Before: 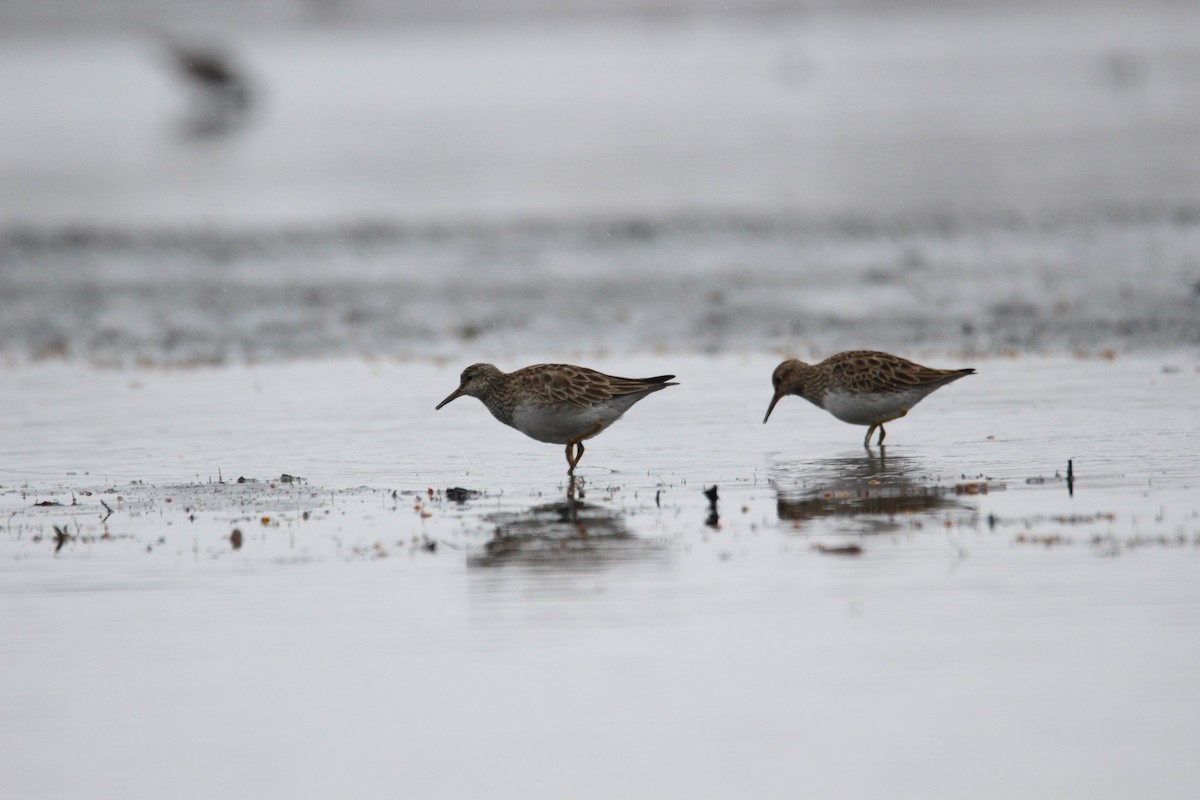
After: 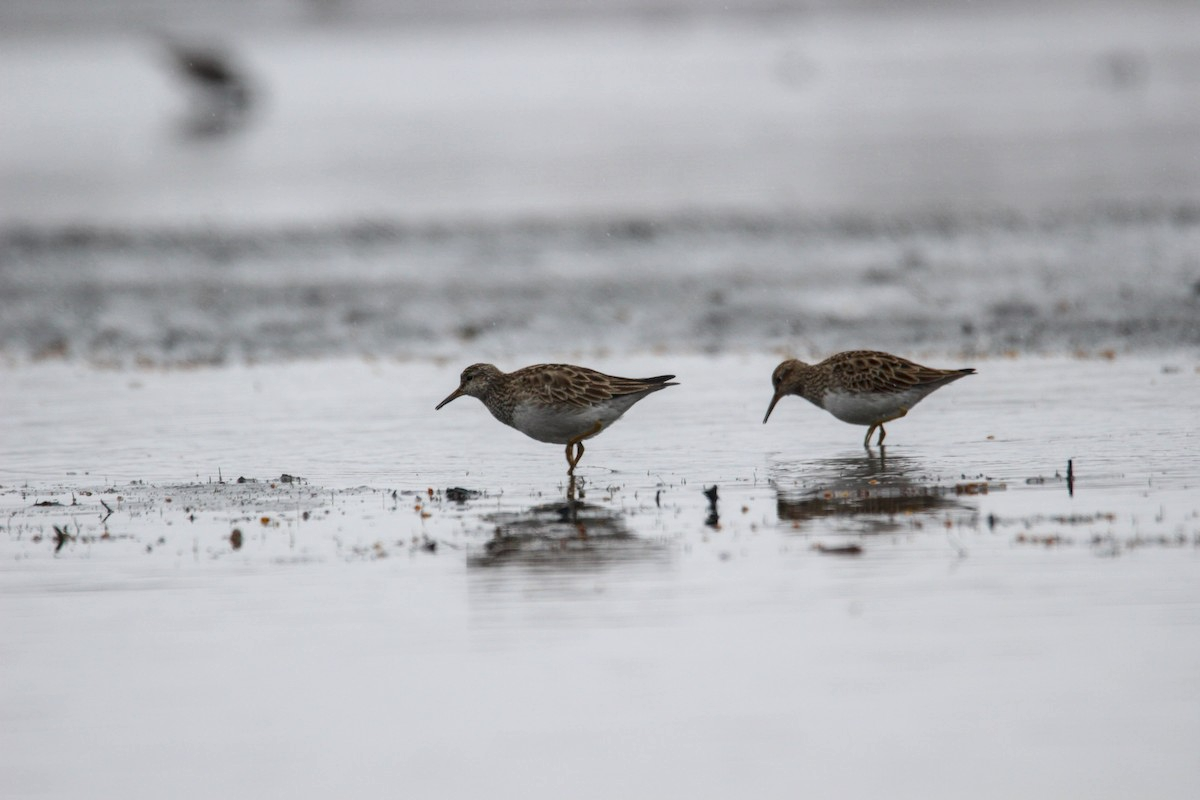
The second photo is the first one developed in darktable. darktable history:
local contrast: on, module defaults
contrast equalizer: y [[0.5 ×6], [0.5 ×6], [0.5, 0.5, 0.501, 0.545, 0.707, 0.863], [0 ×6], [0 ×6]]
